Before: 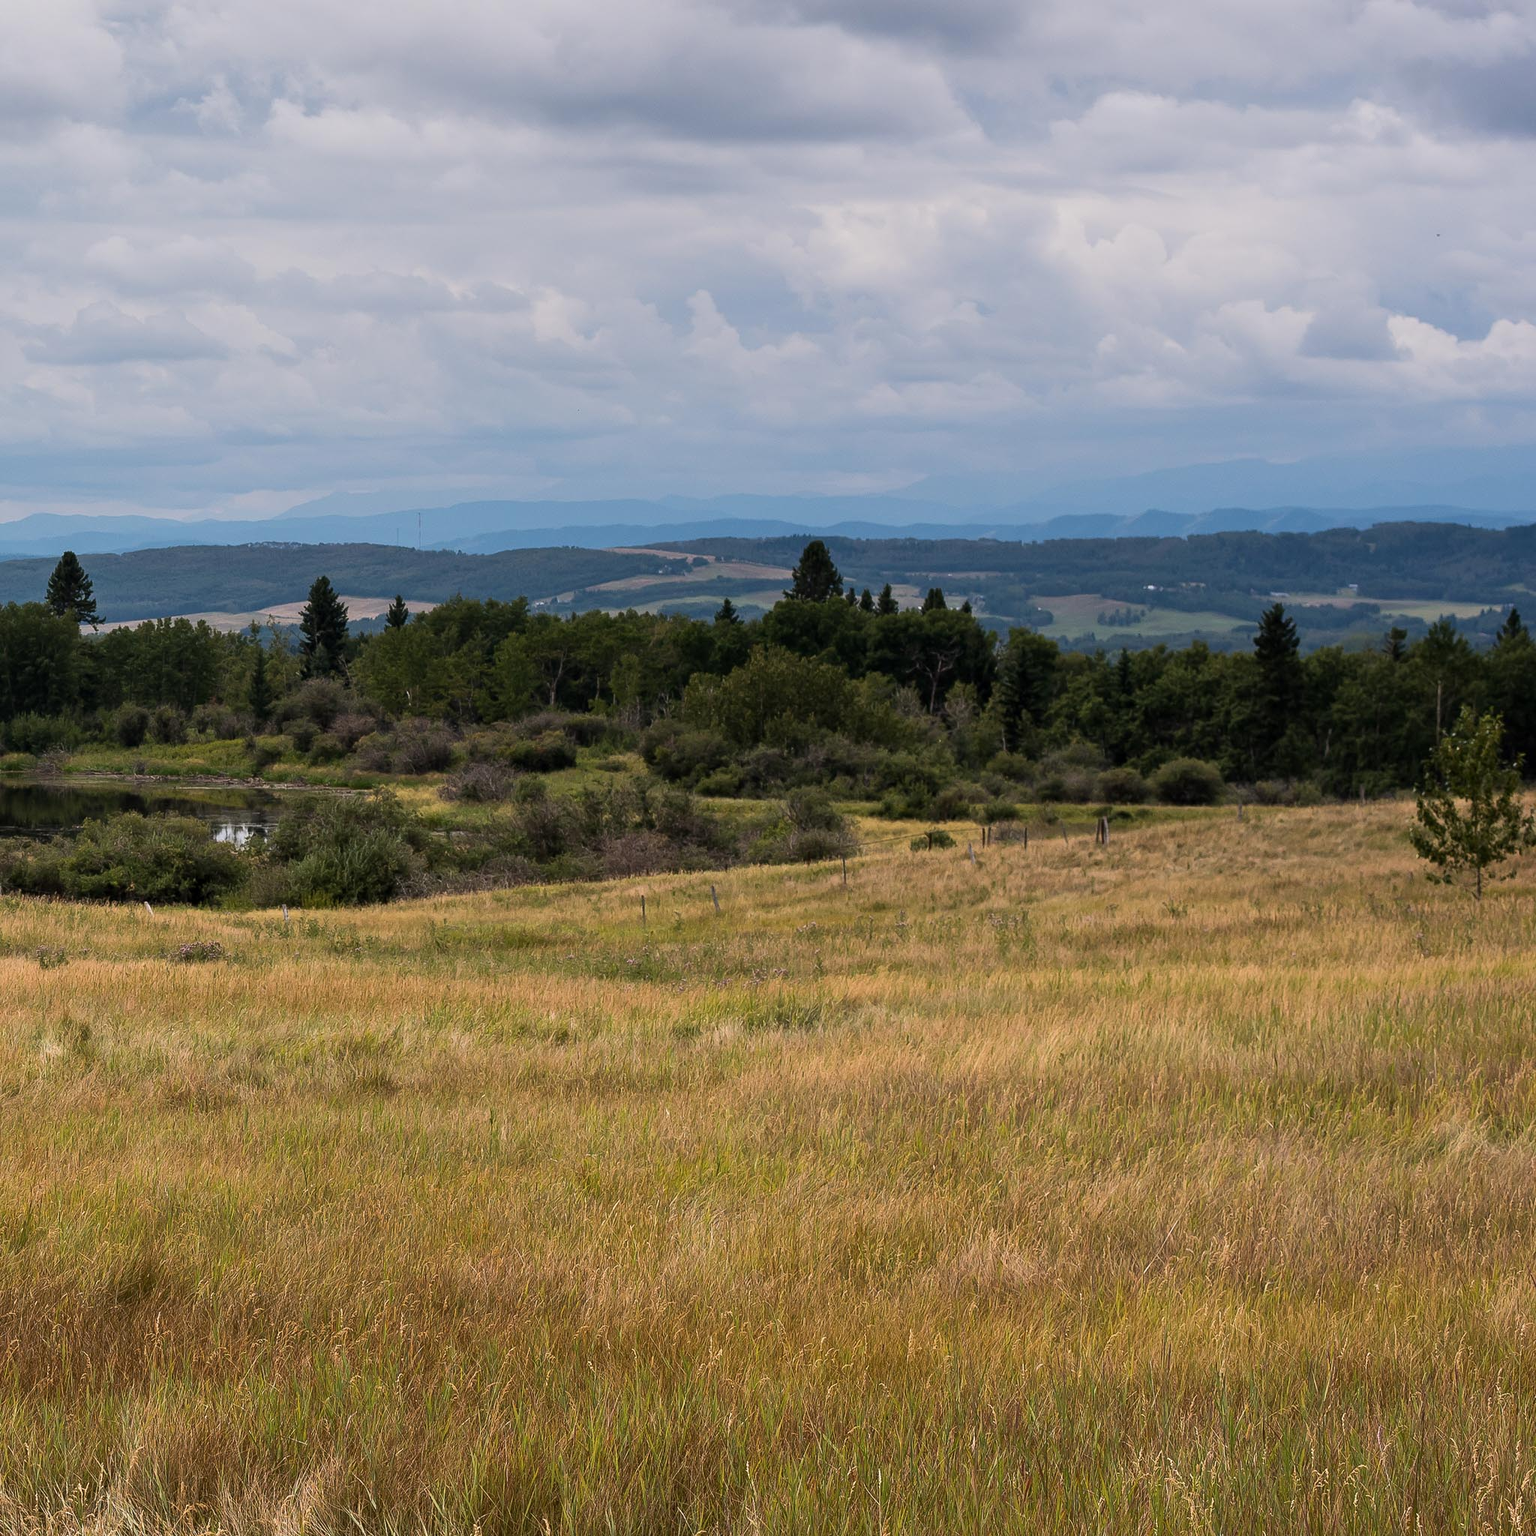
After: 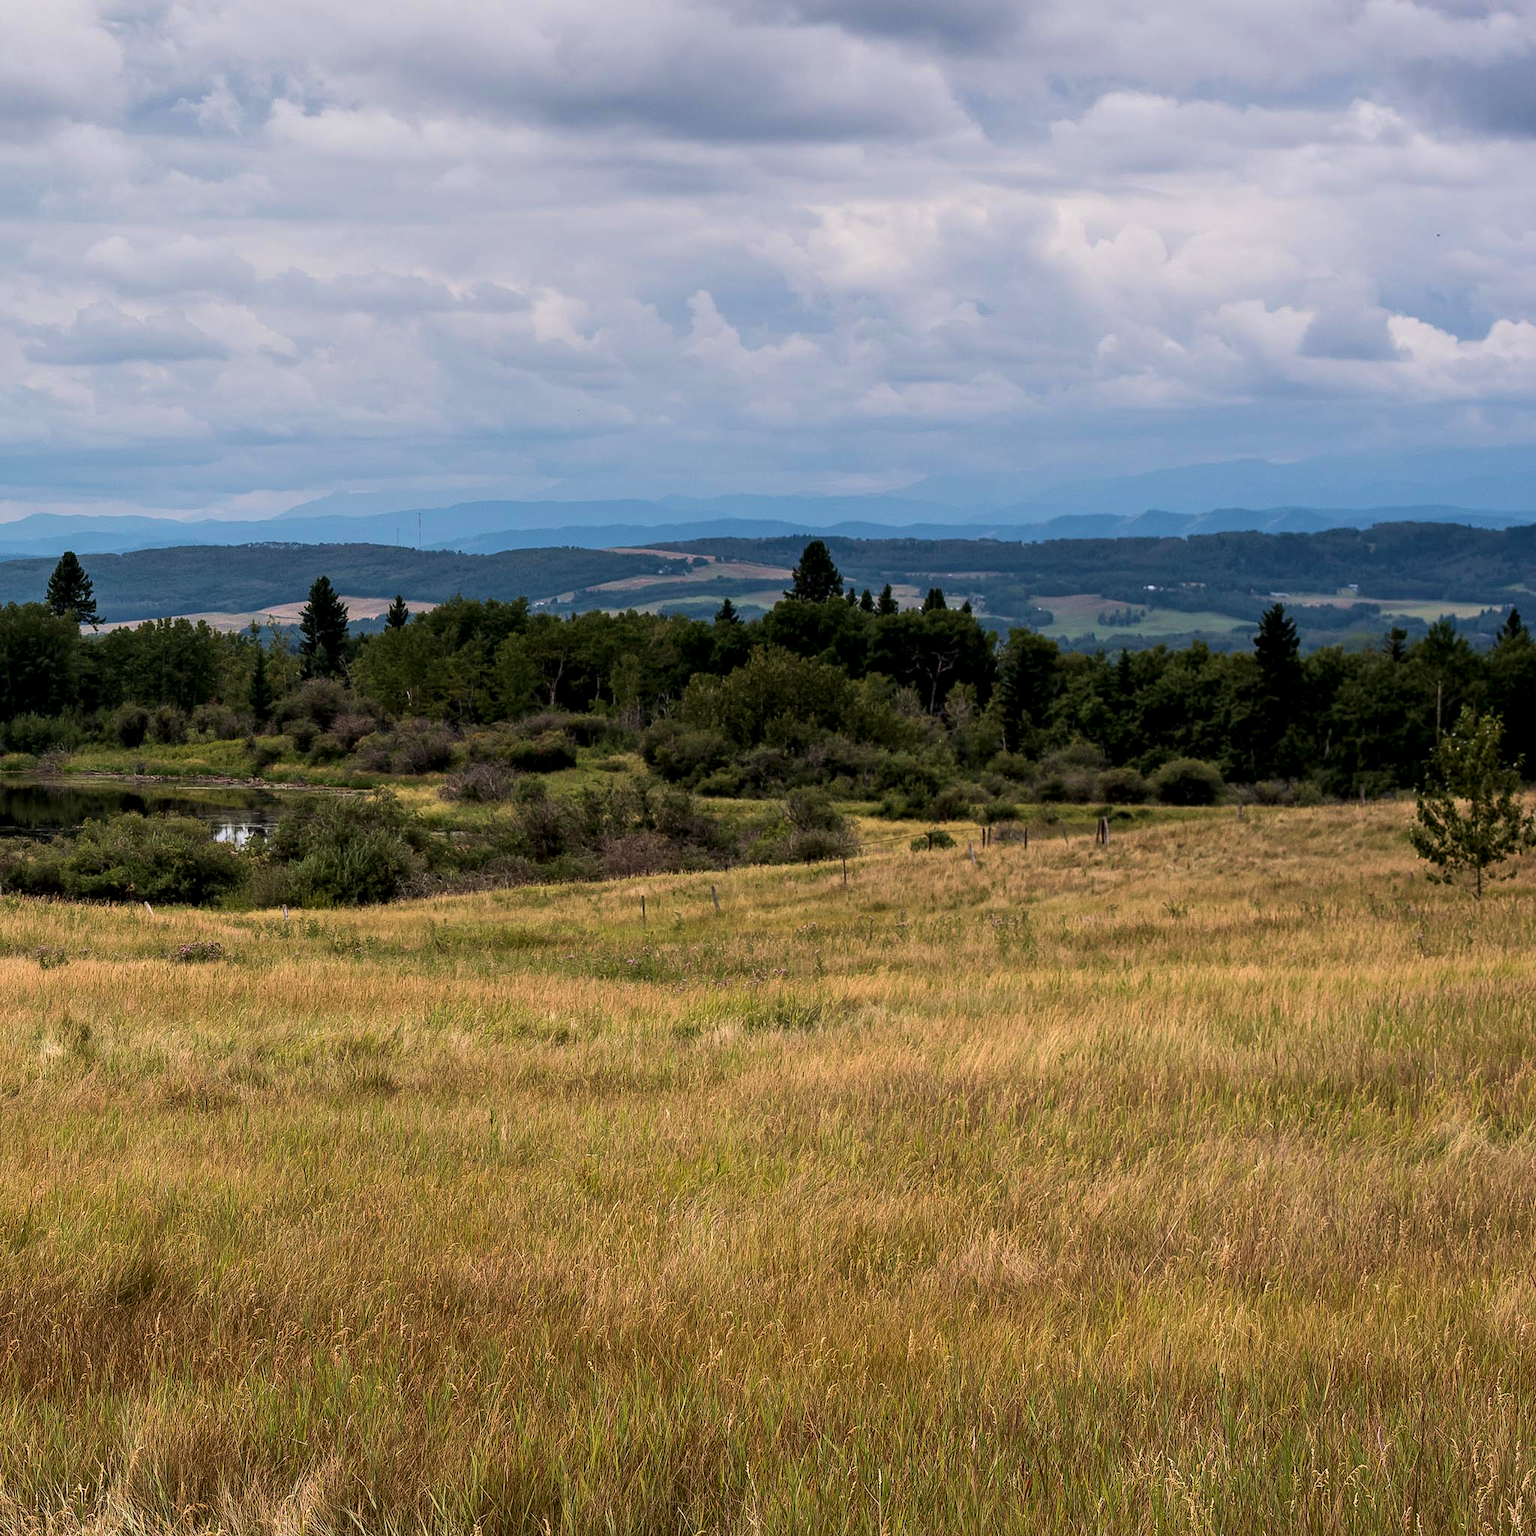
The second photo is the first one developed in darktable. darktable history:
velvia: on, module defaults
local contrast: highlights 83%, shadows 81%
